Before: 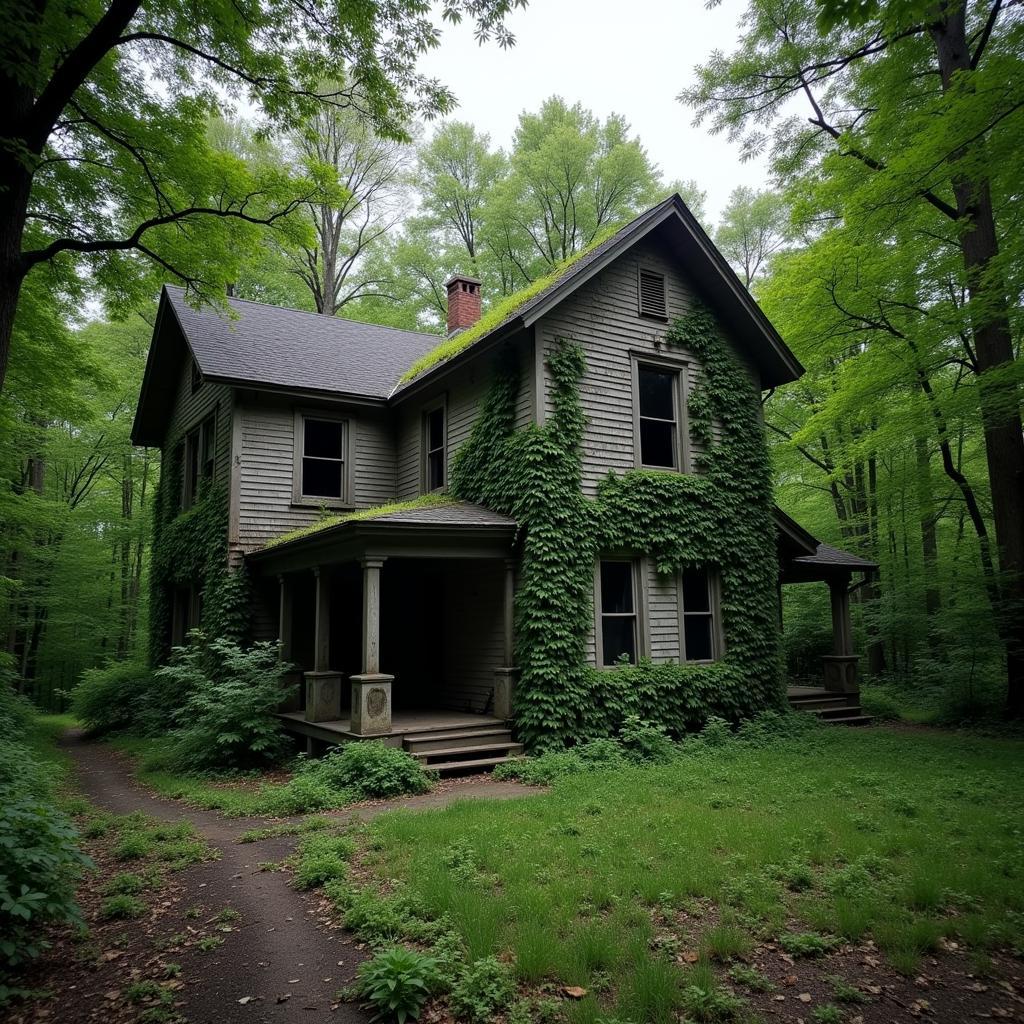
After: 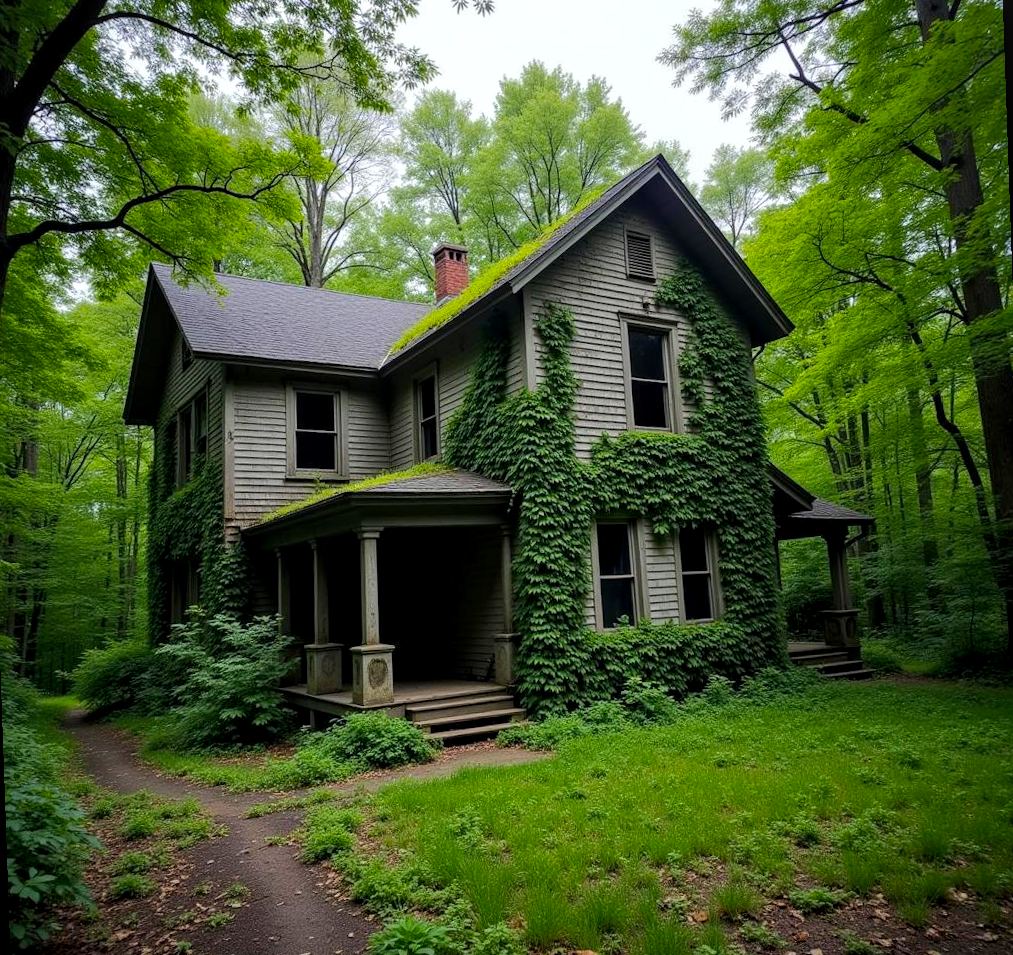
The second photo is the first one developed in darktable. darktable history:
local contrast: on, module defaults
color balance rgb: perceptual saturation grading › global saturation 25%, perceptual brilliance grading › mid-tones 10%, perceptual brilliance grading › shadows 15%, global vibrance 20%
rotate and perspective: rotation -2°, crop left 0.022, crop right 0.978, crop top 0.049, crop bottom 0.951
